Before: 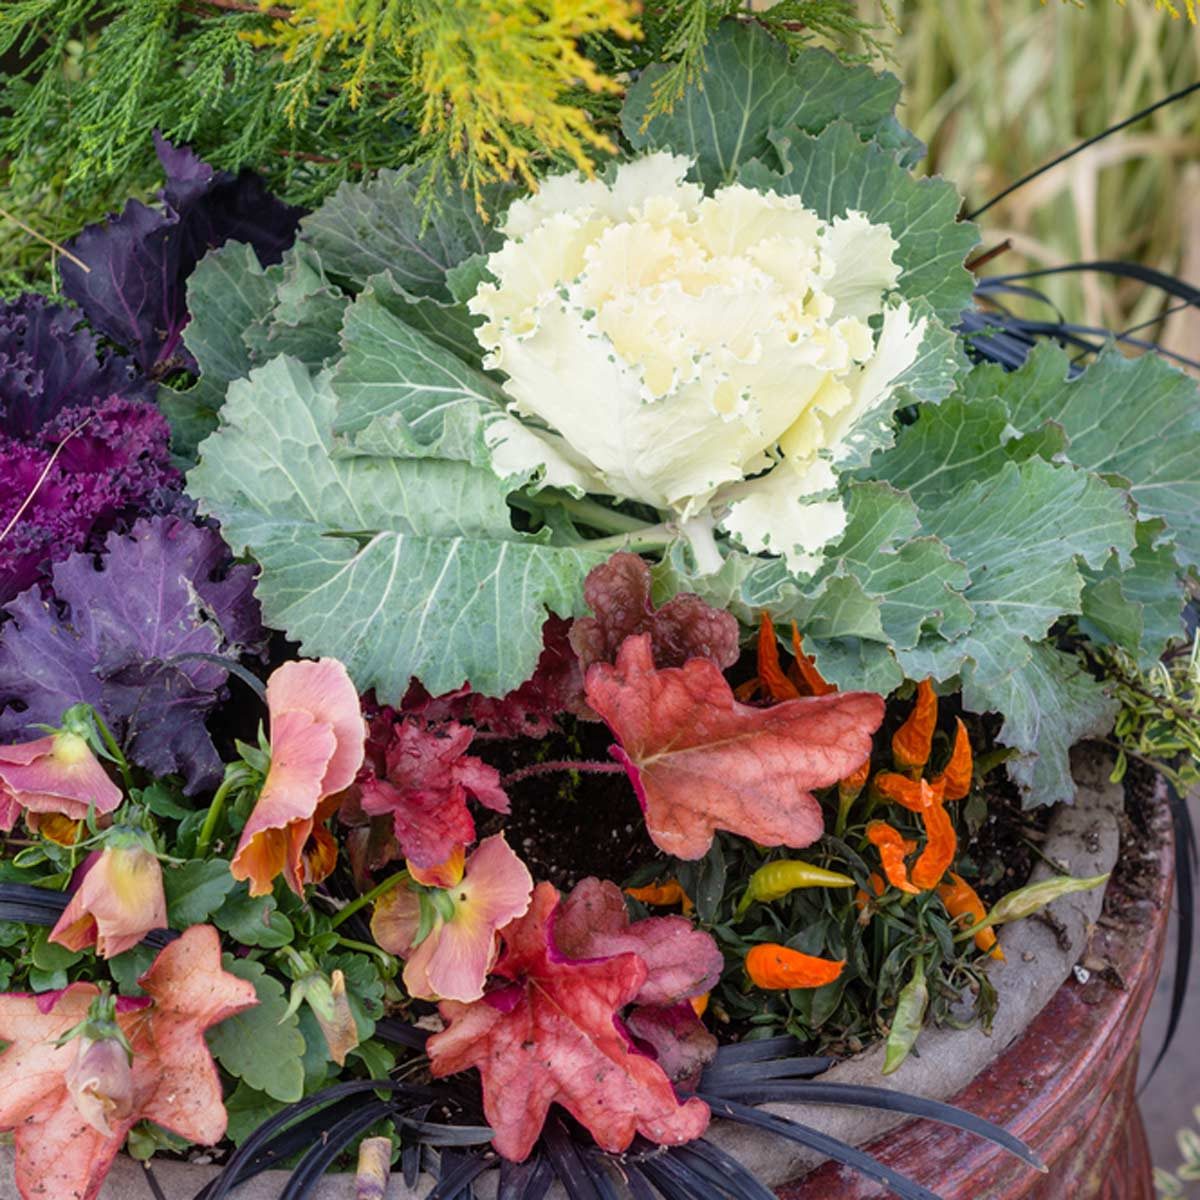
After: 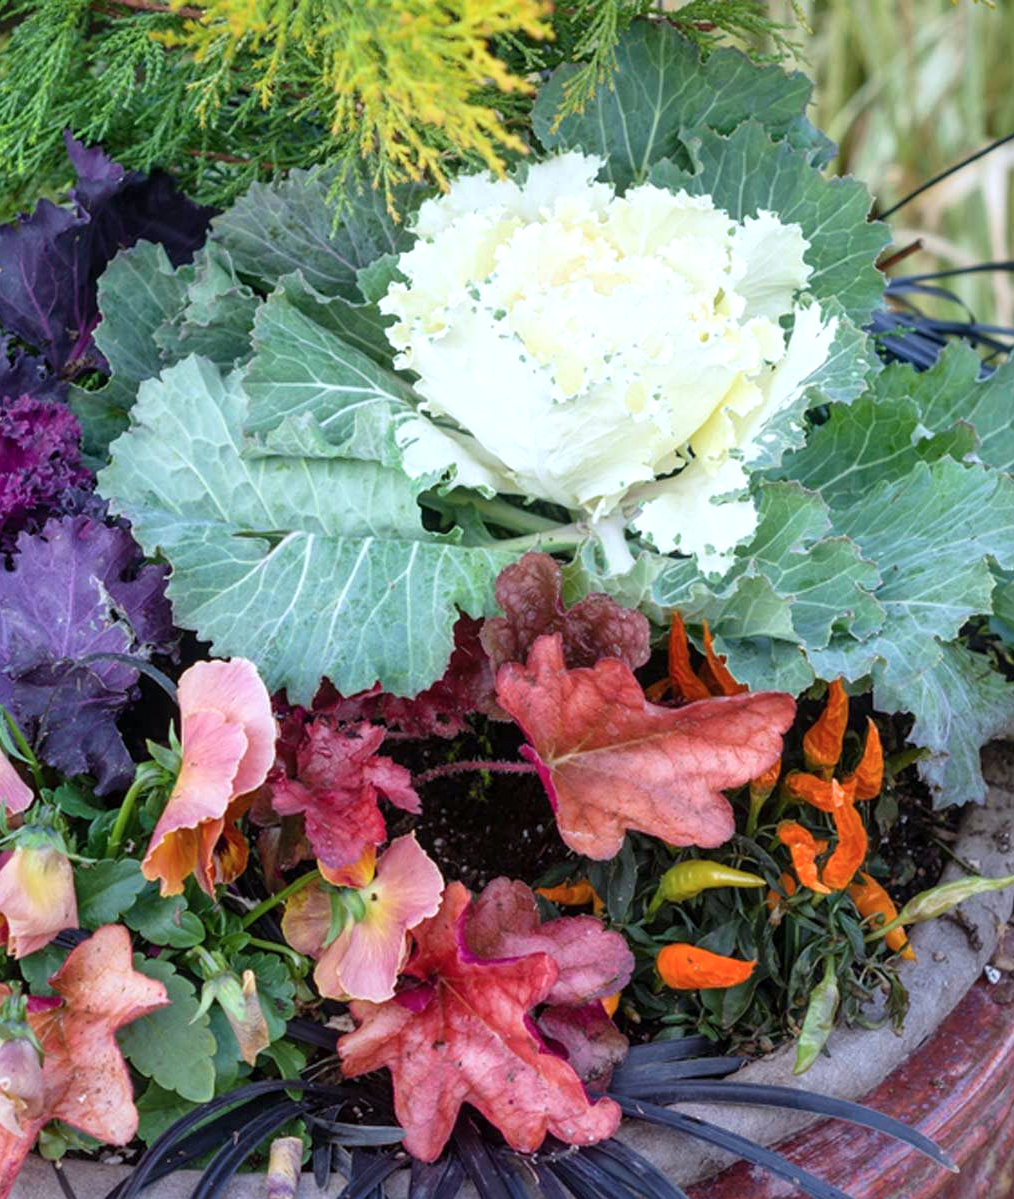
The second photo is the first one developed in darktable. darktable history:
local contrast: mode bilateral grid, contrast 15, coarseness 37, detail 106%, midtone range 0.2
color calibration: x 0.37, y 0.382, temperature 4314.14 K, saturation algorithm version 1 (2020)
crop: left 7.487%, right 7.843%
tone equalizer: smoothing diameter 24.84%, edges refinement/feathering 14.53, preserve details guided filter
exposure: exposure 0.248 EV, compensate exposure bias true, compensate highlight preservation false
